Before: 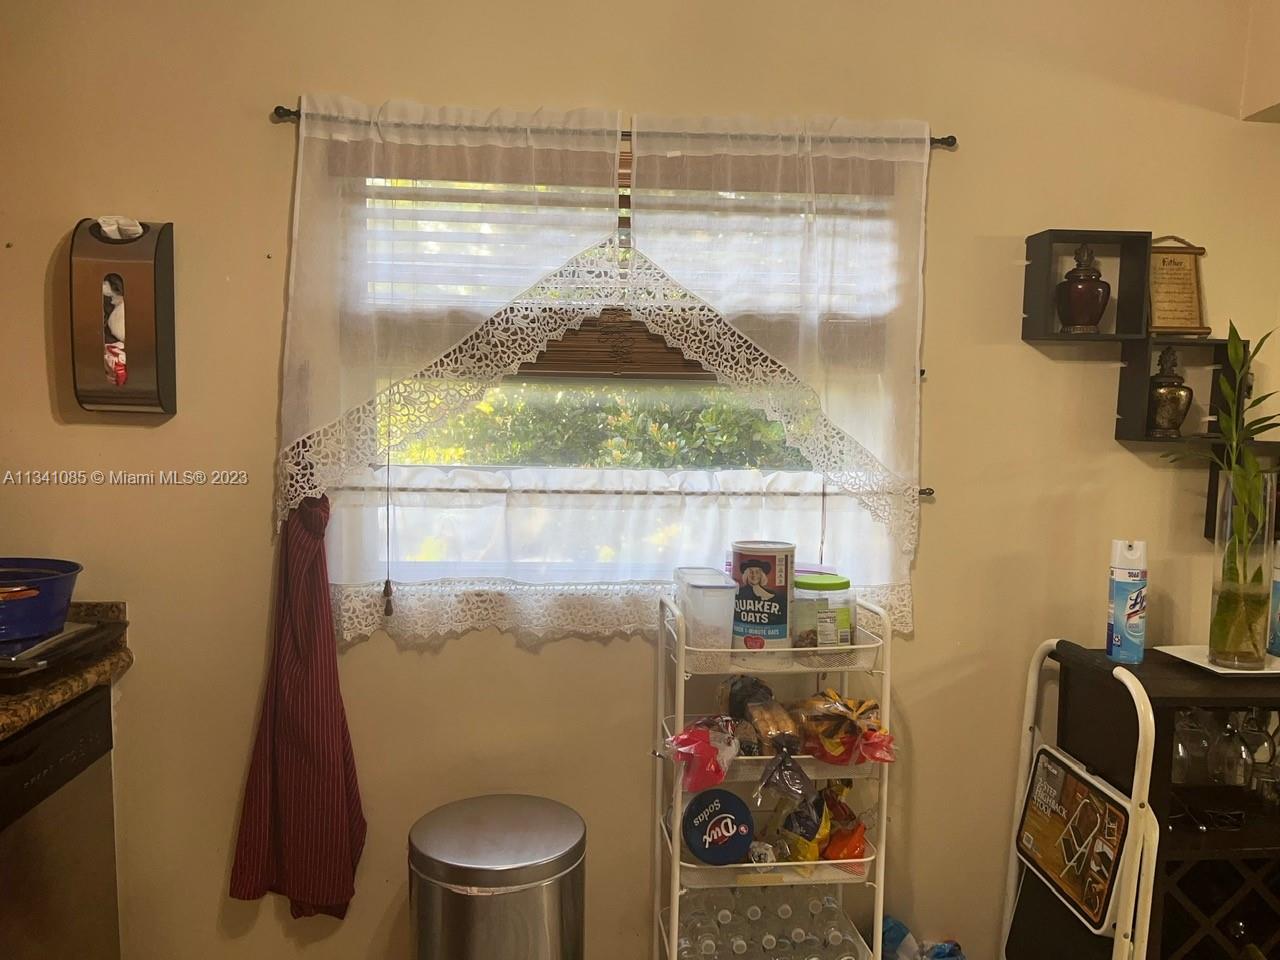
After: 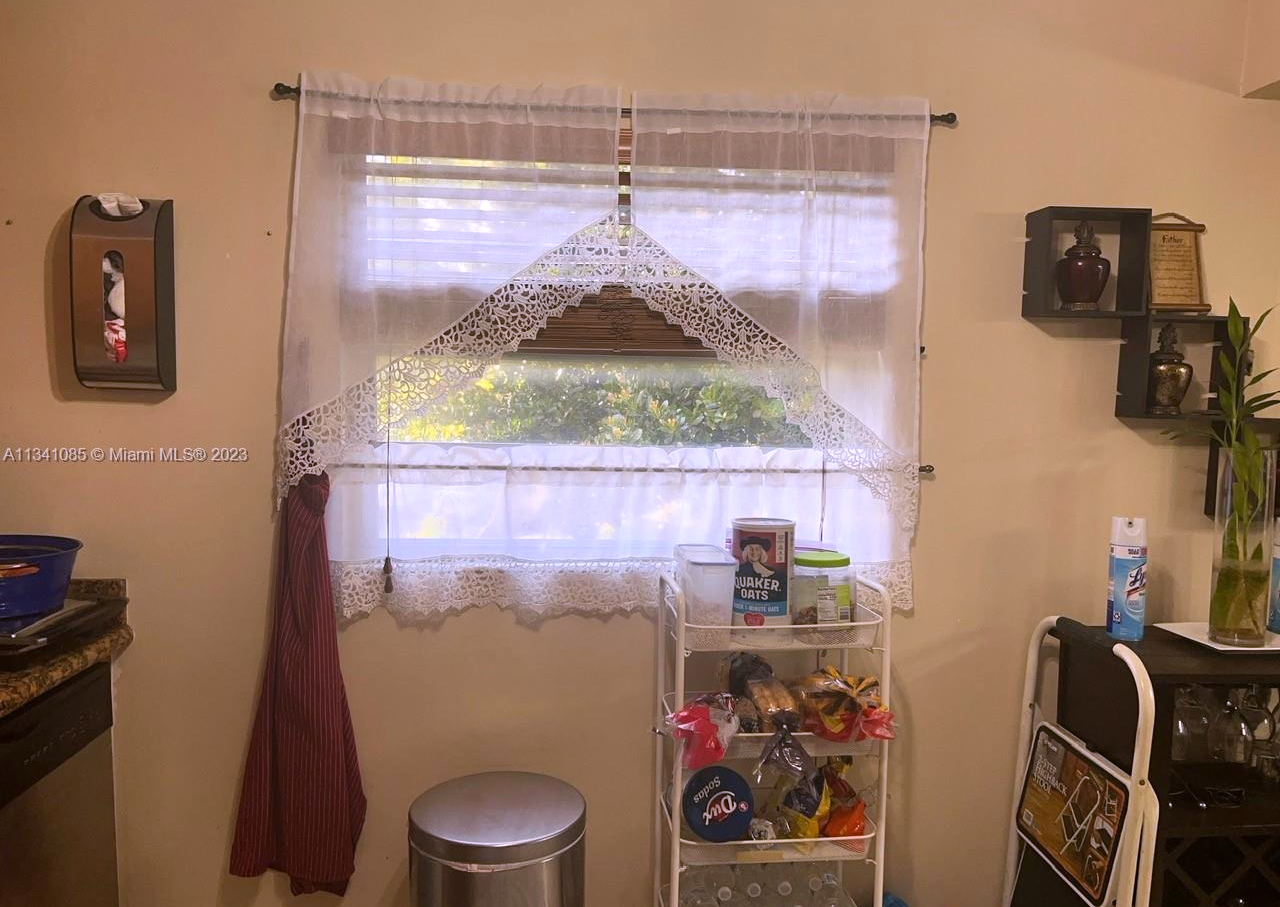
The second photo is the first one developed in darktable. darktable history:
white balance: red 1.042, blue 1.17
crop and rotate: top 2.479%, bottom 3.018%
